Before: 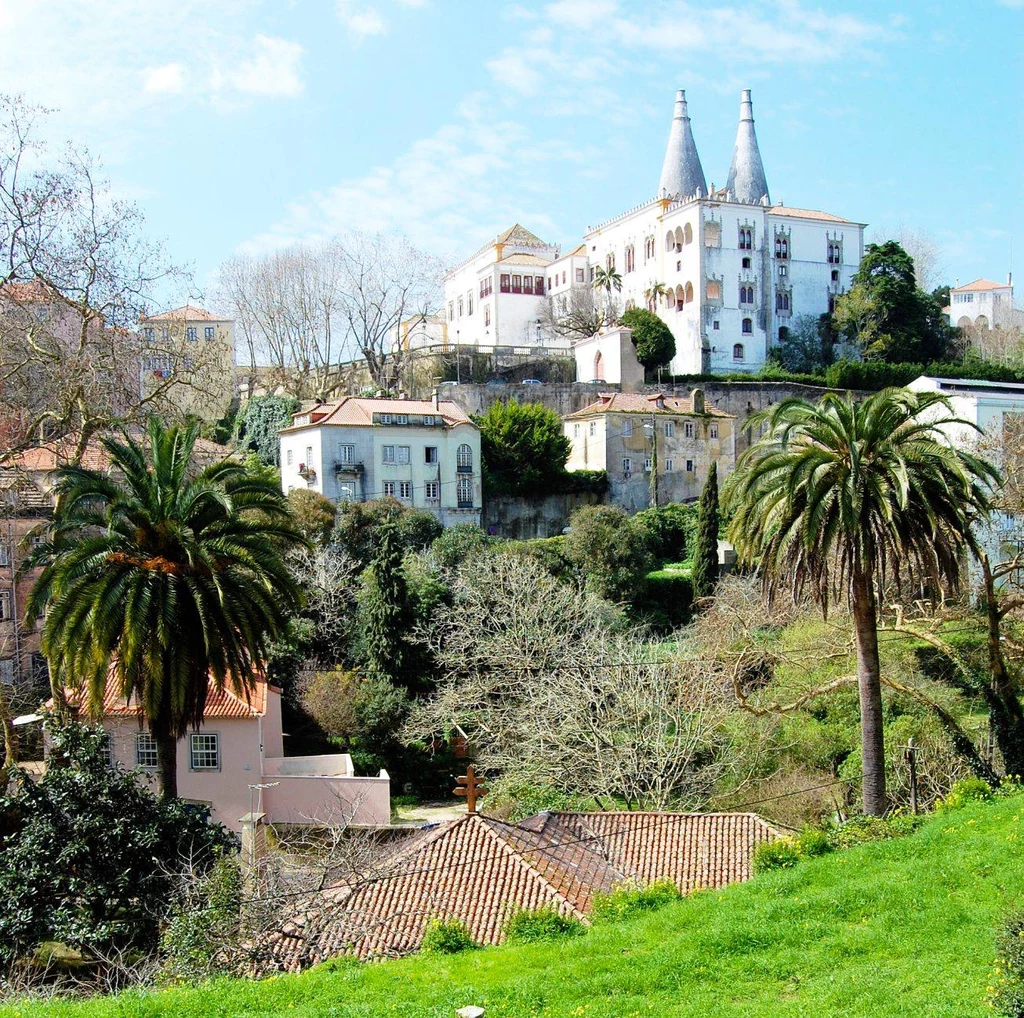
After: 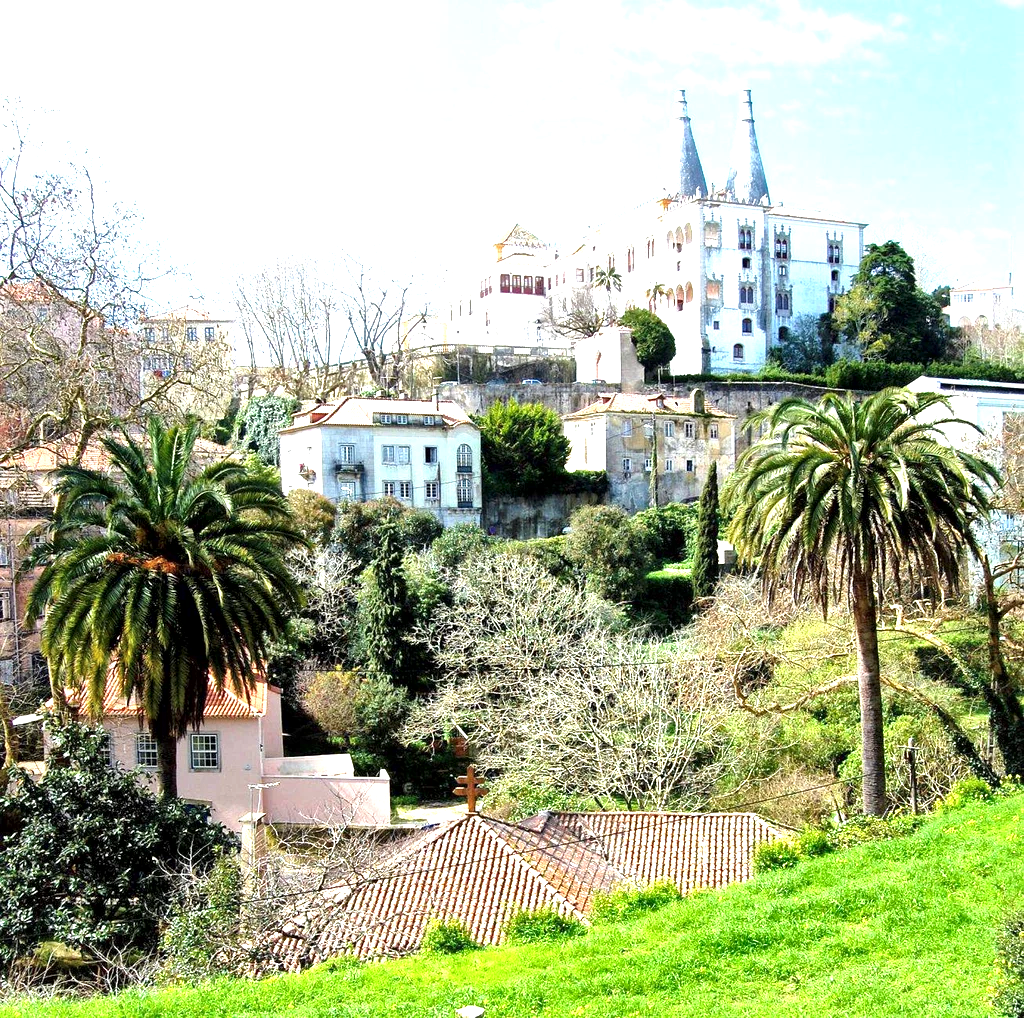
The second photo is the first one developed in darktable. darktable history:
local contrast: mode bilateral grid, contrast 20, coarseness 50, detail 173%, midtone range 0.2
exposure: black level correction 0, exposure 0.951 EV, compensate highlight preservation false
